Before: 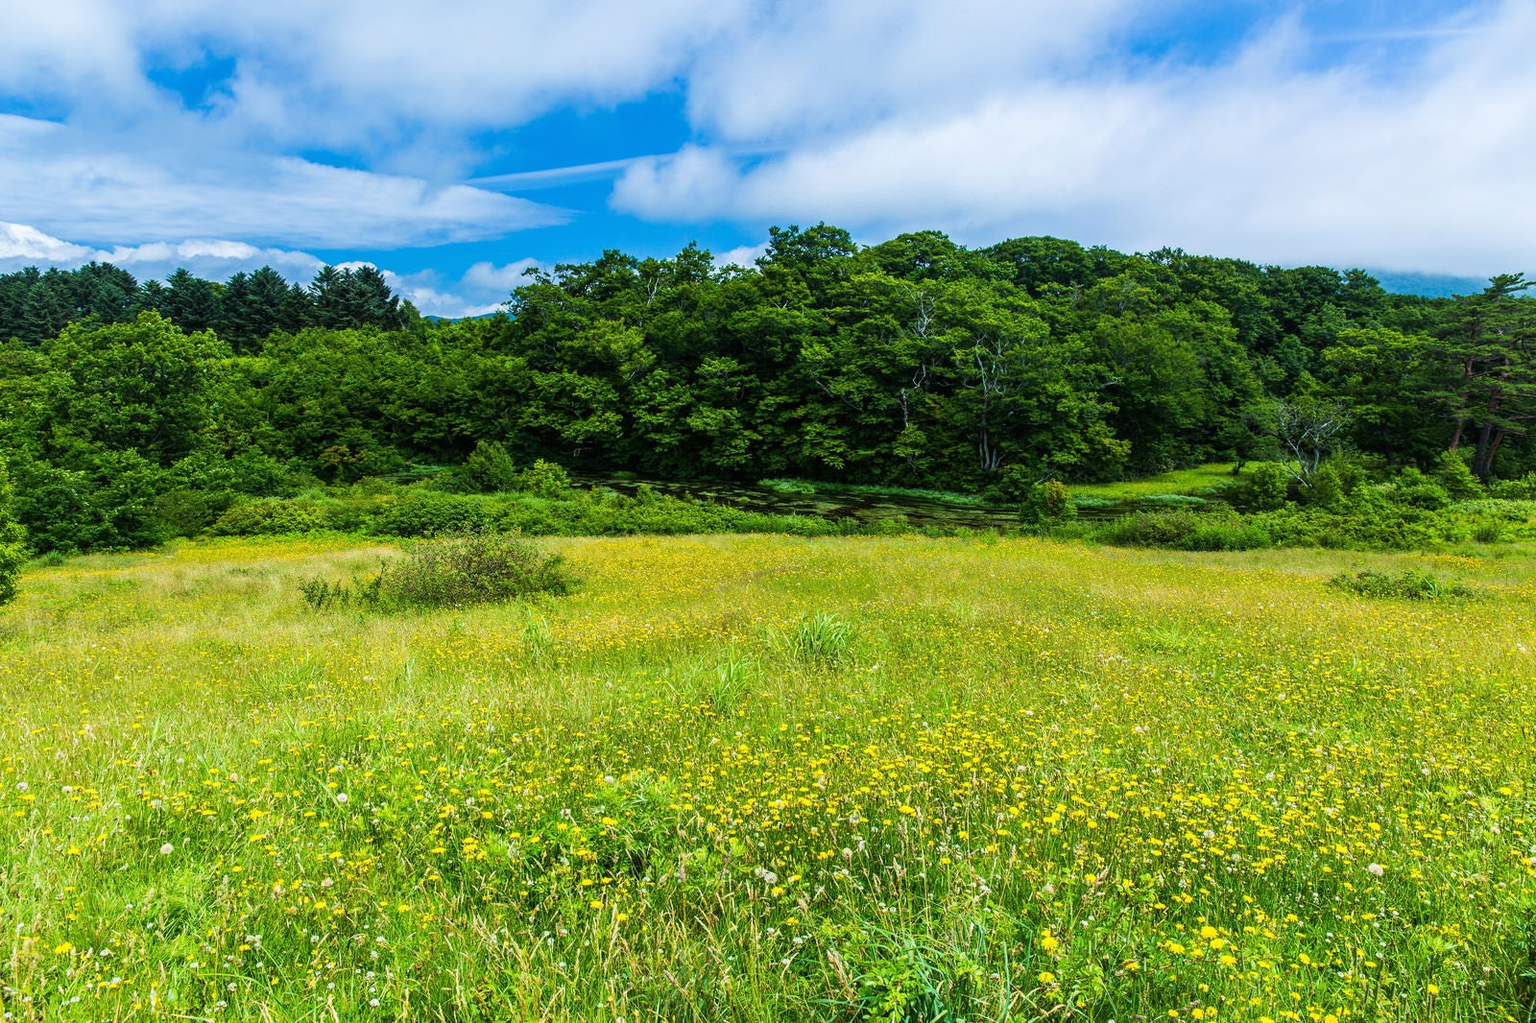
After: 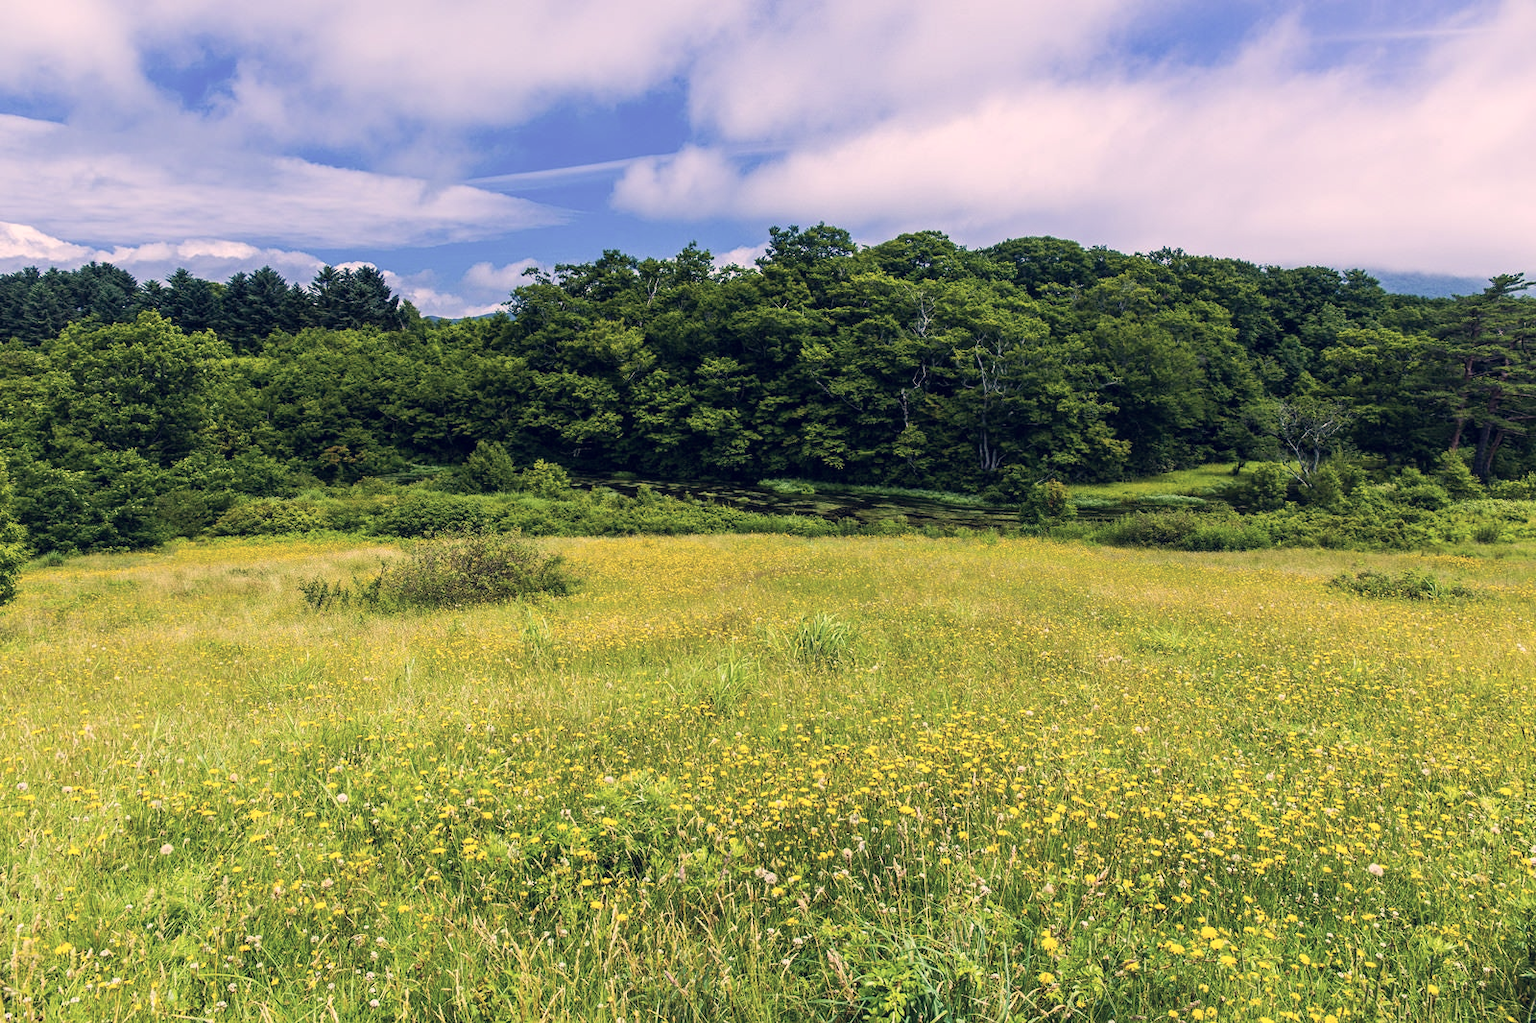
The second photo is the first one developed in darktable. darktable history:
color correction: highlights a* 19.59, highlights b* 27.49, shadows a* 3.46, shadows b* -17.28, saturation 0.73
color calibration: x 0.37, y 0.382, temperature 4313.32 K
